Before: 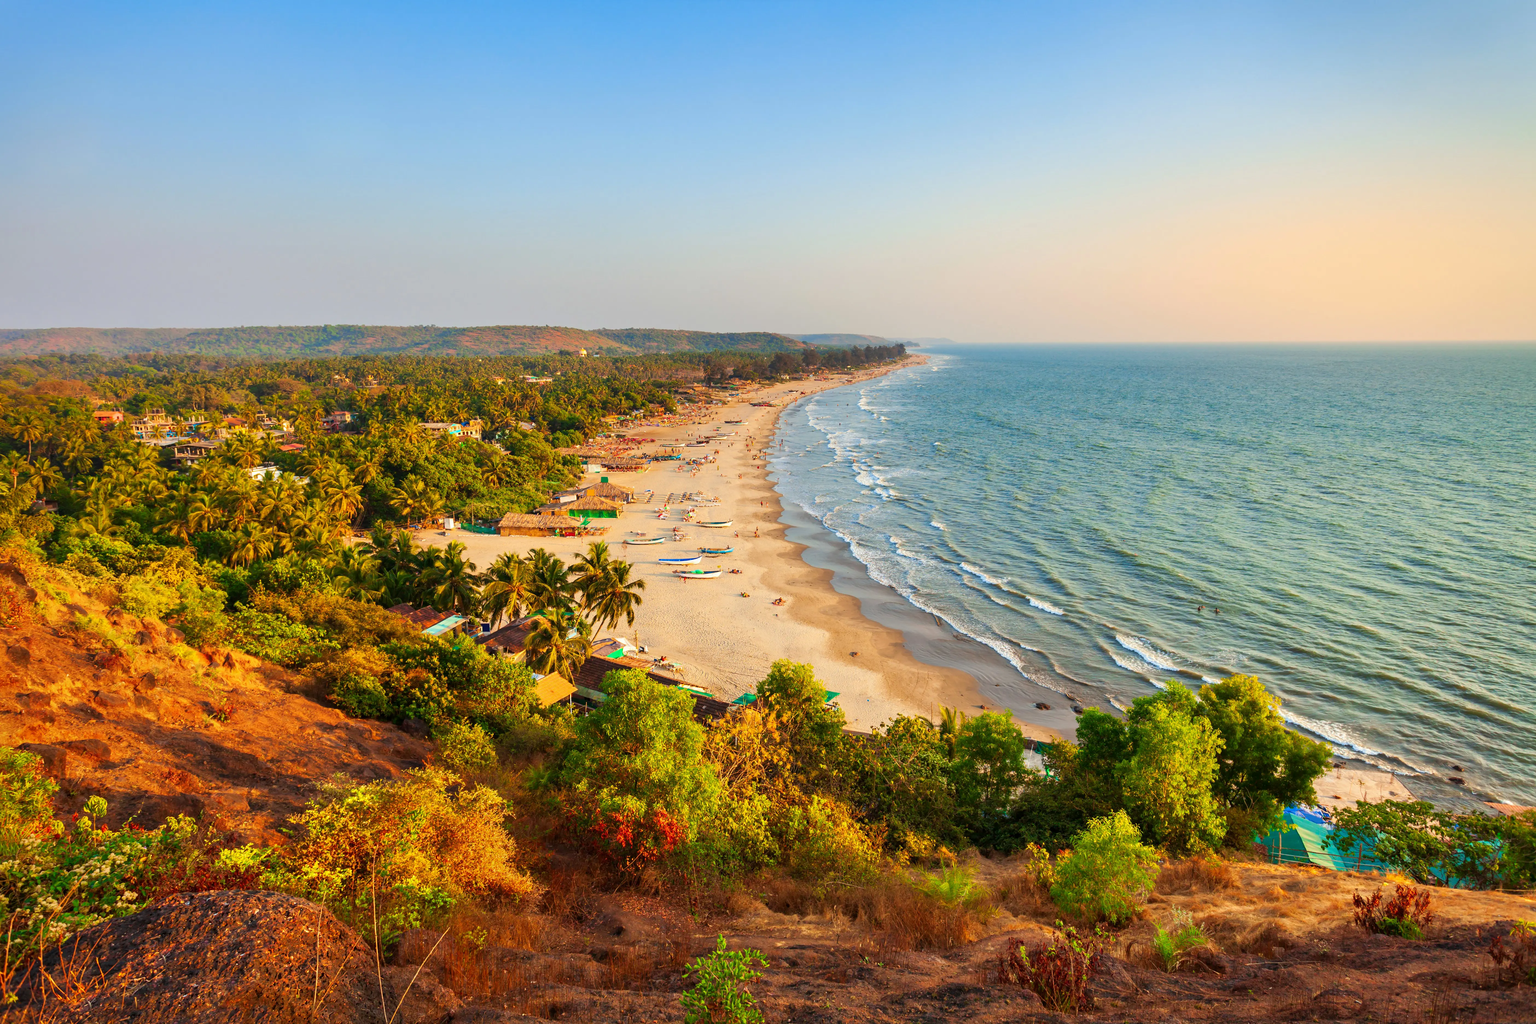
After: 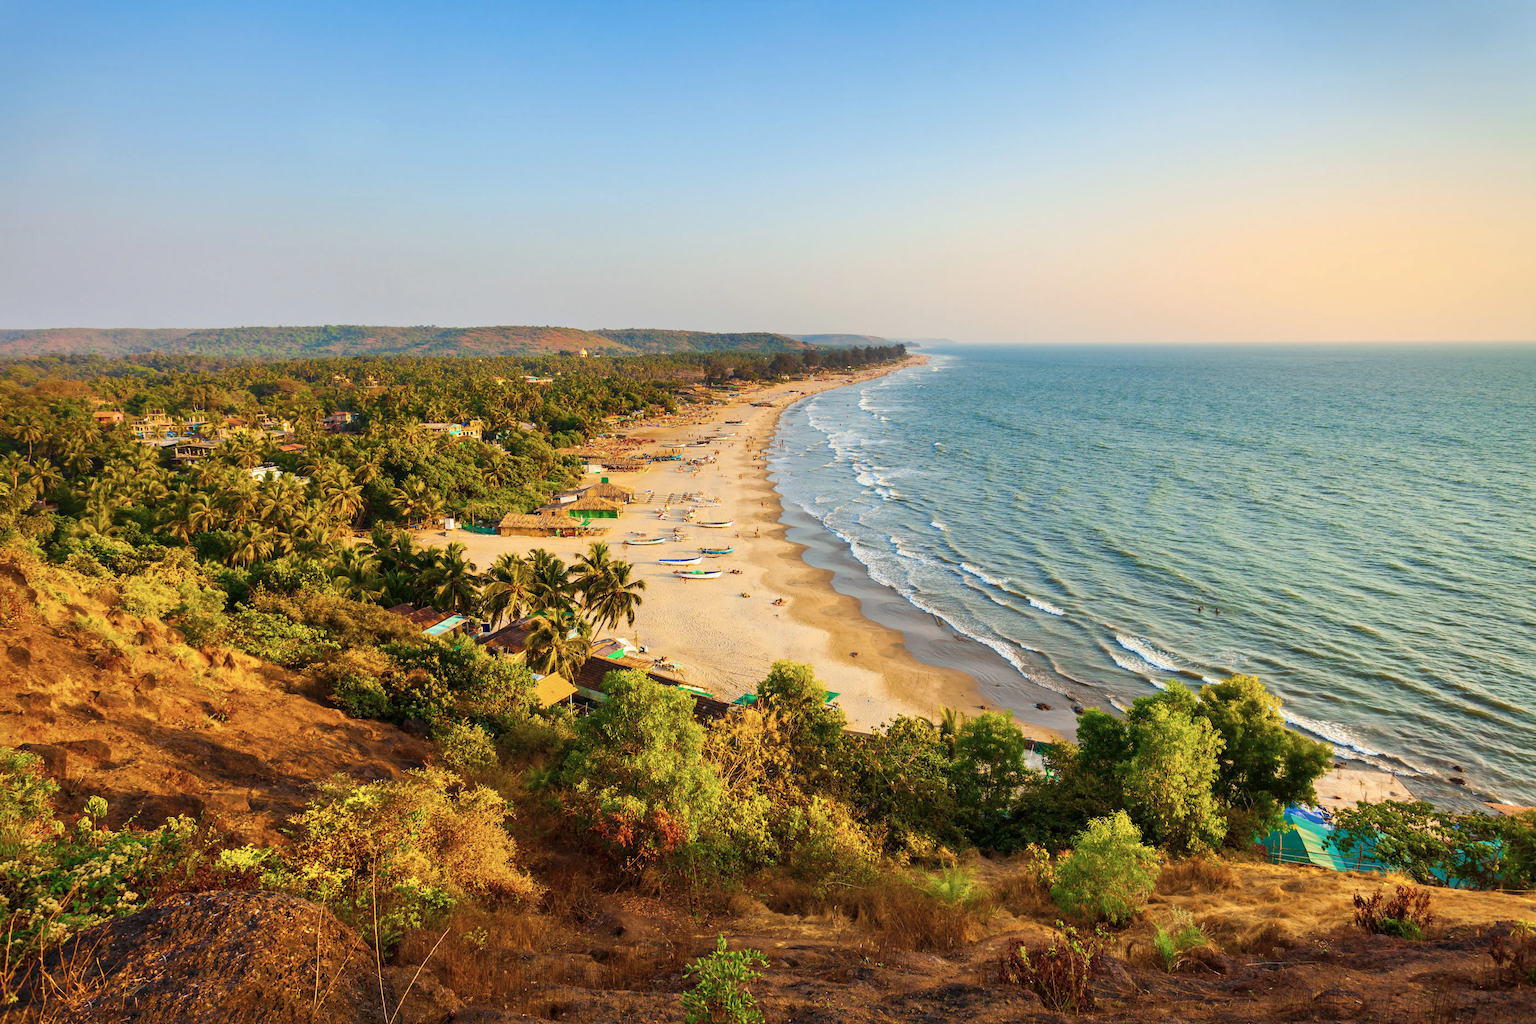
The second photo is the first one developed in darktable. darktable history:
contrast brightness saturation: contrast 0.1, saturation -0.36
color balance rgb: linear chroma grading › global chroma 15%, perceptual saturation grading › global saturation 30%
